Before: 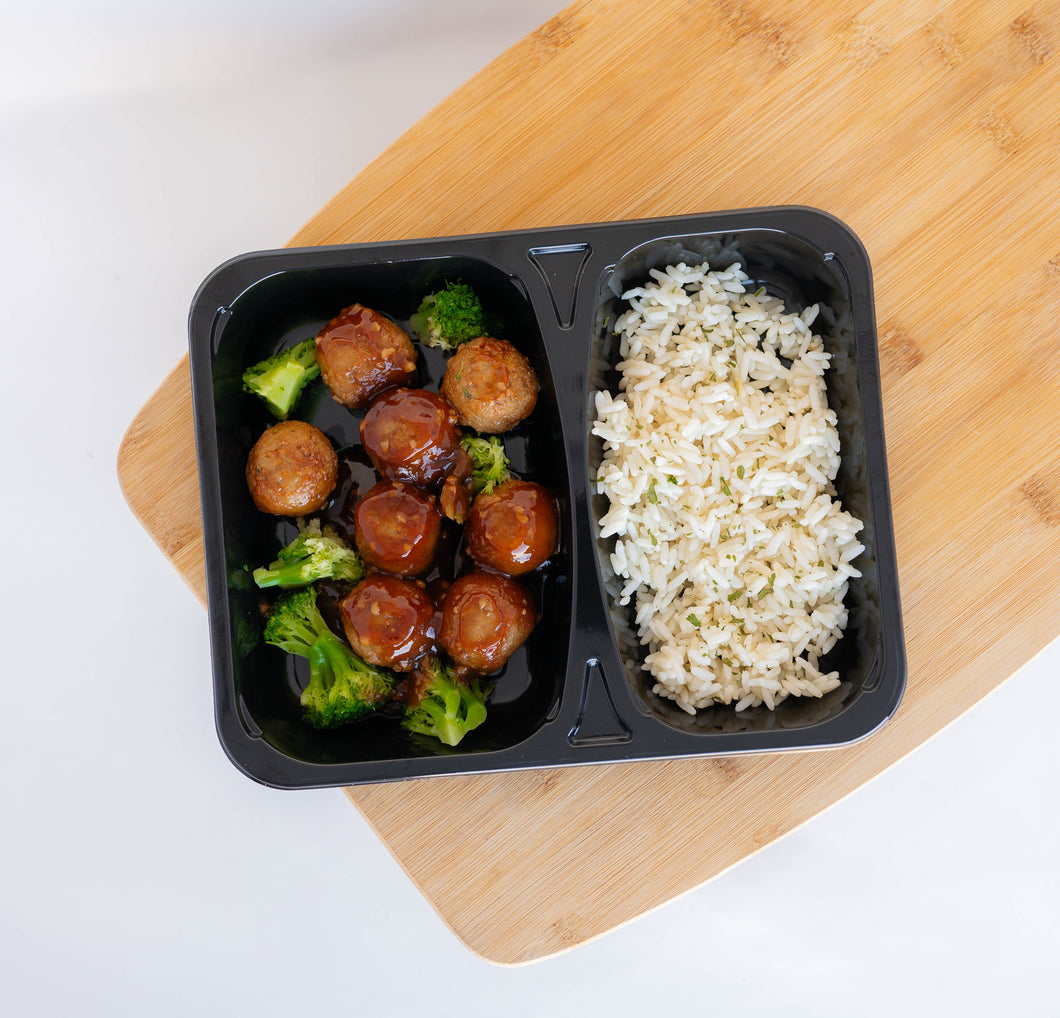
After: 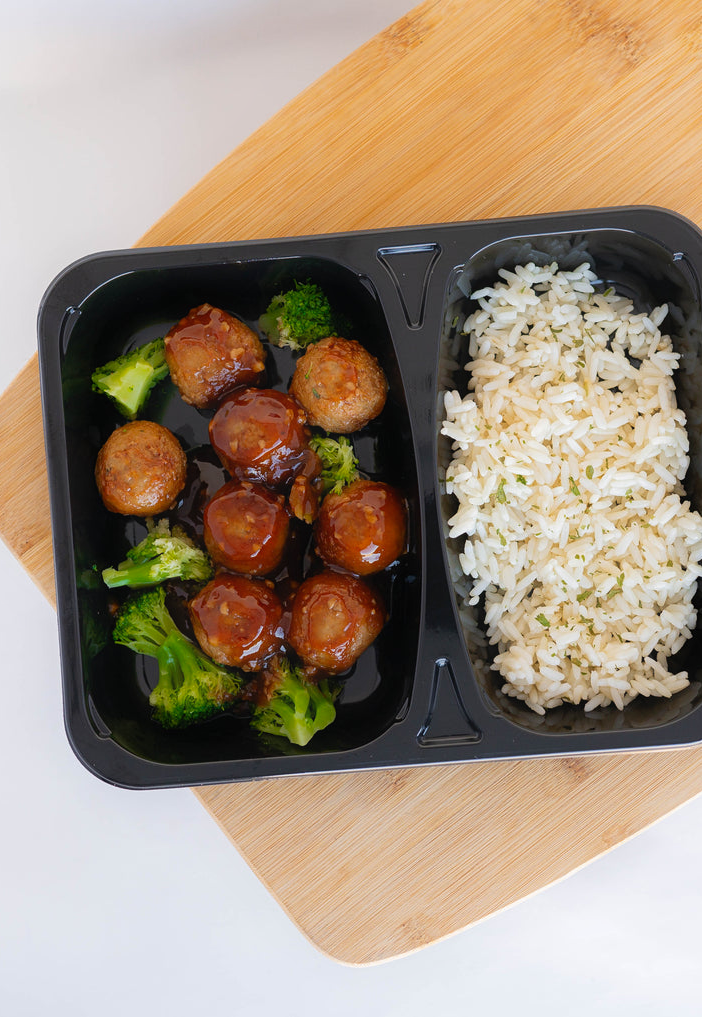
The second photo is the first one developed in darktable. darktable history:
crop and rotate: left 14.311%, right 19.369%
contrast equalizer: y [[0.5, 0.488, 0.462, 0.461, 0.491, 0.5], [0.5 ×6], [0.5 ×6], [0 ×6], [0 ×6]]
